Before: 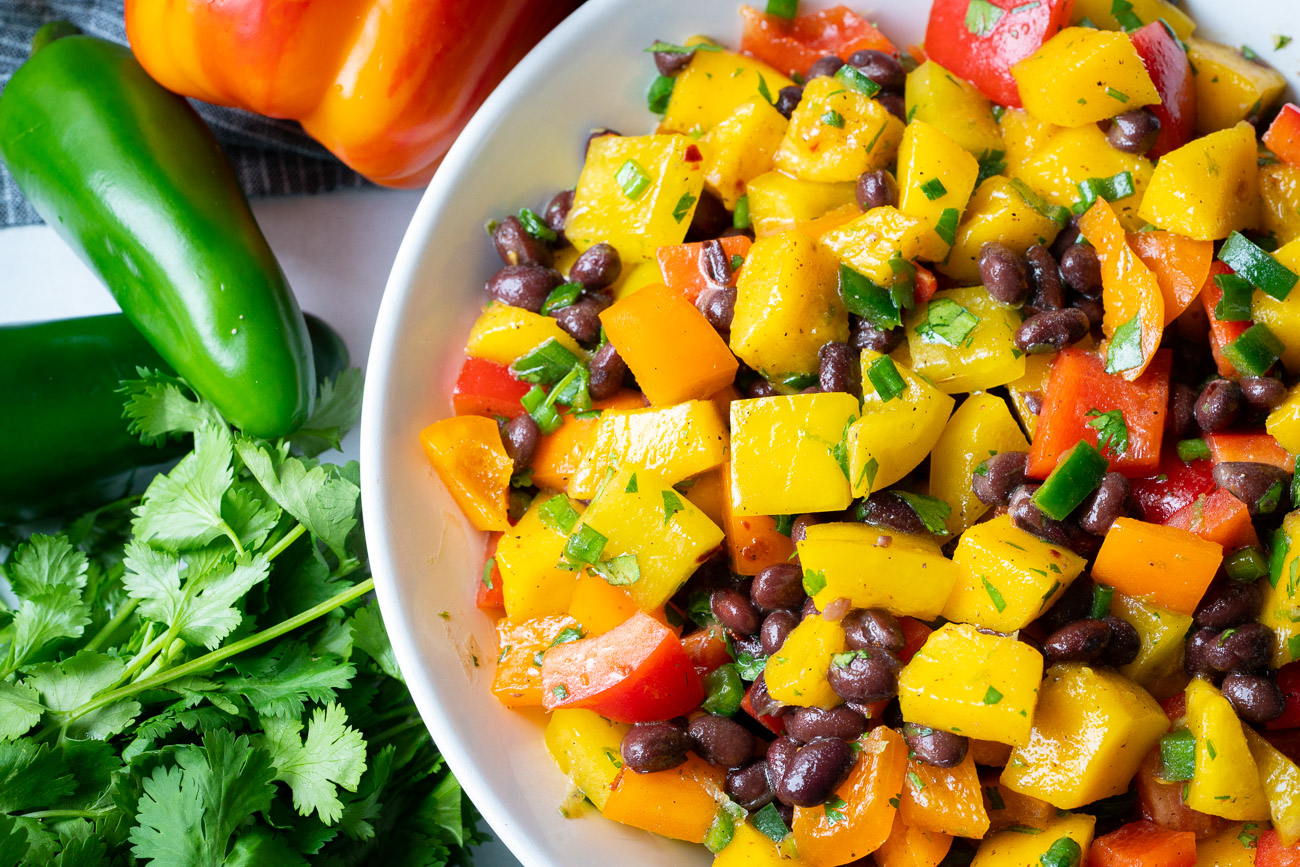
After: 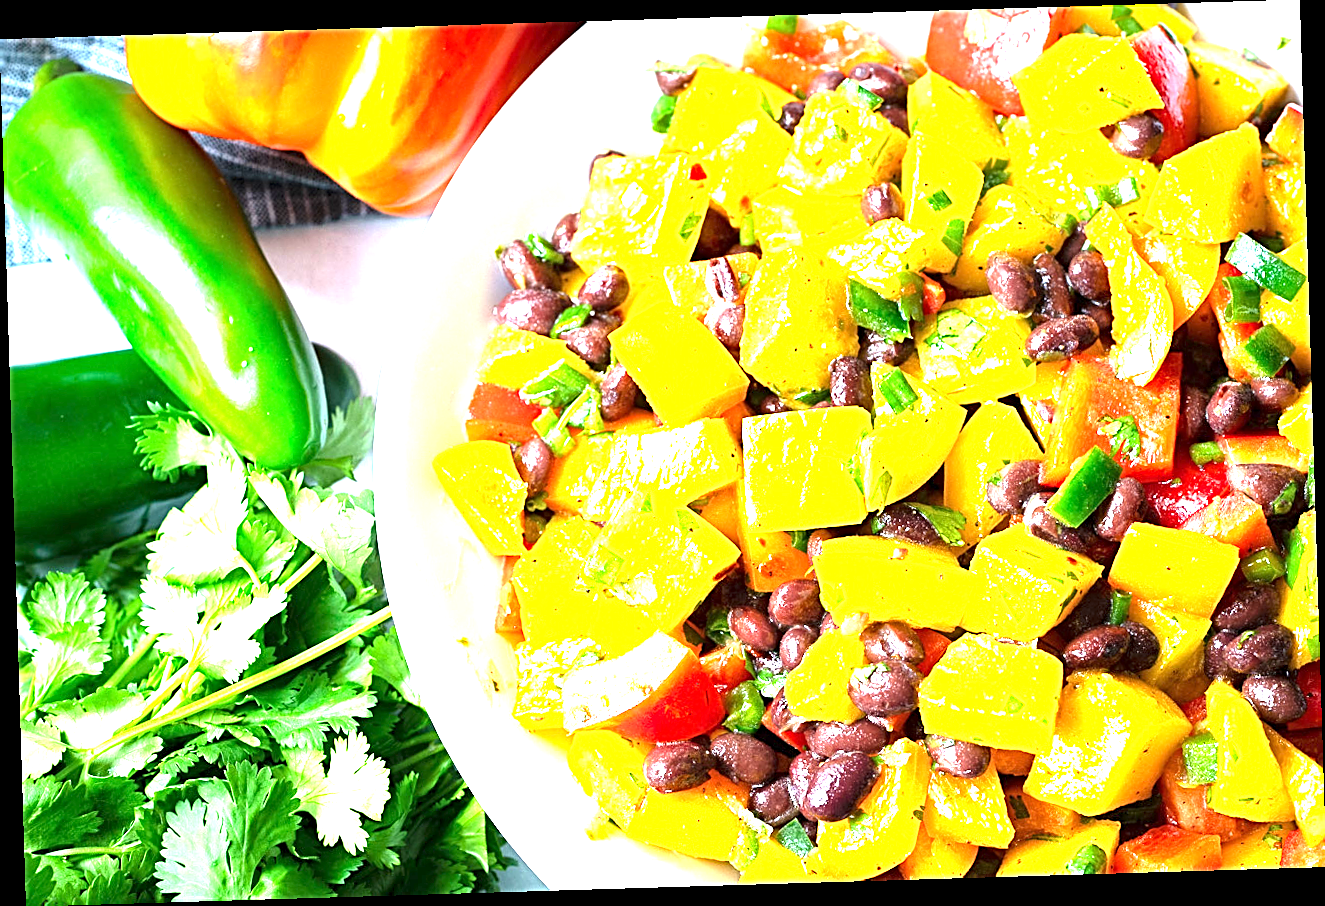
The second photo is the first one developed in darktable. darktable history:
sharpen: radius 2.676, amount 0.669
exposure: exposure 2.207 EV, compensate highlight preservation false
rotate and perspective: rotation -1.75°, automatic cropping off
